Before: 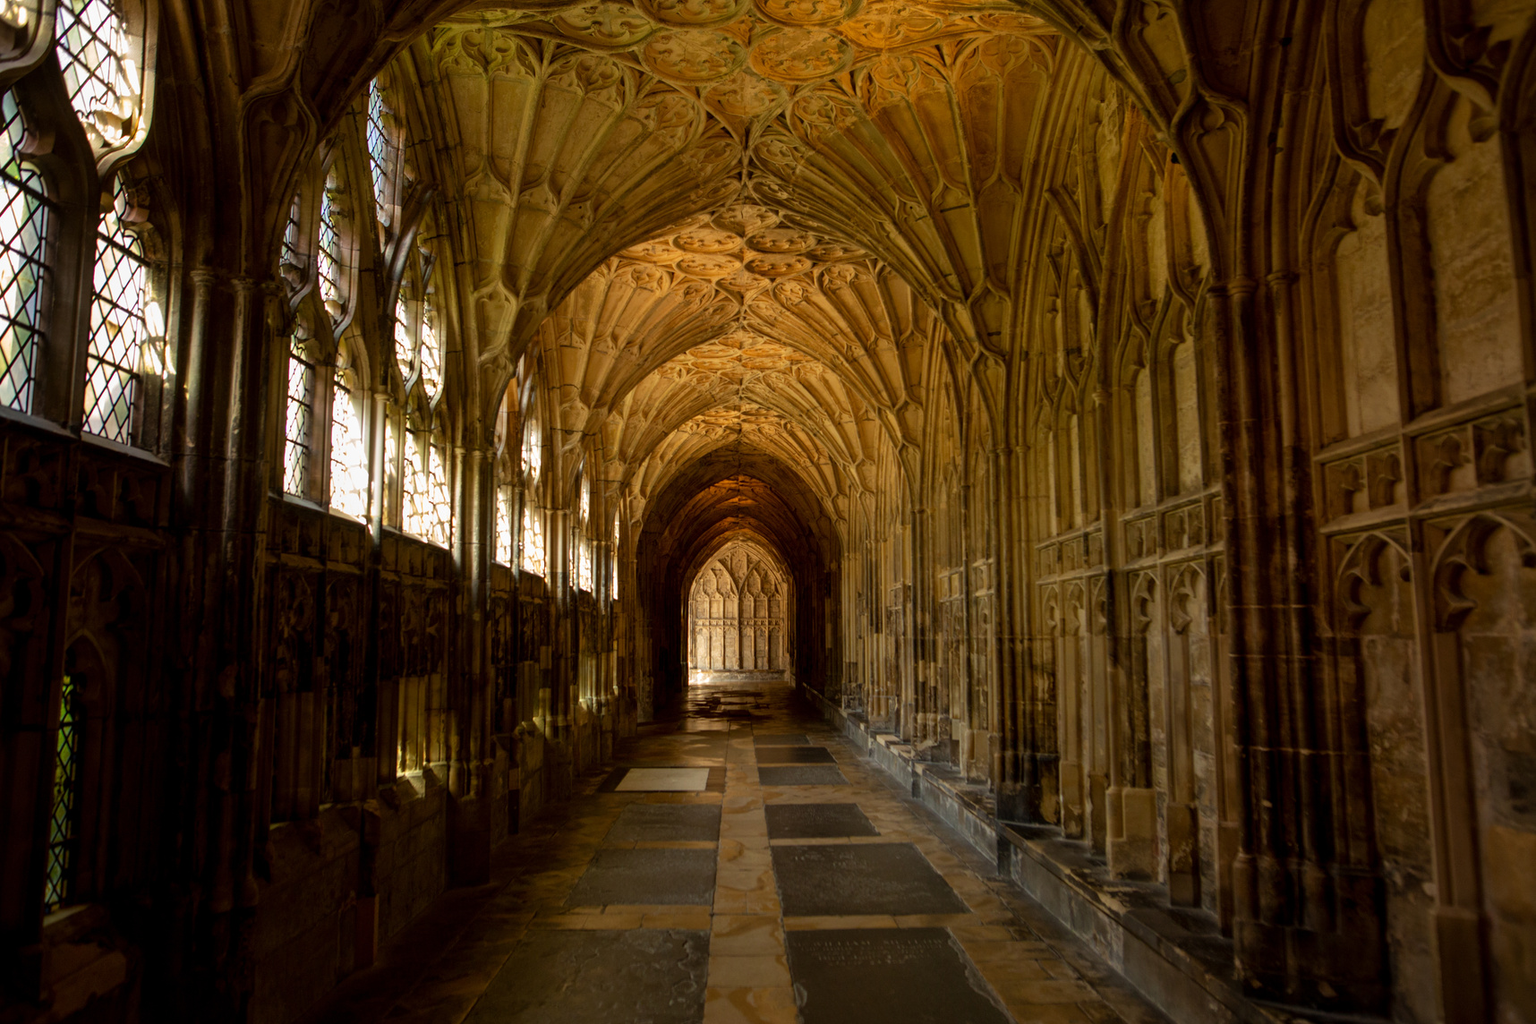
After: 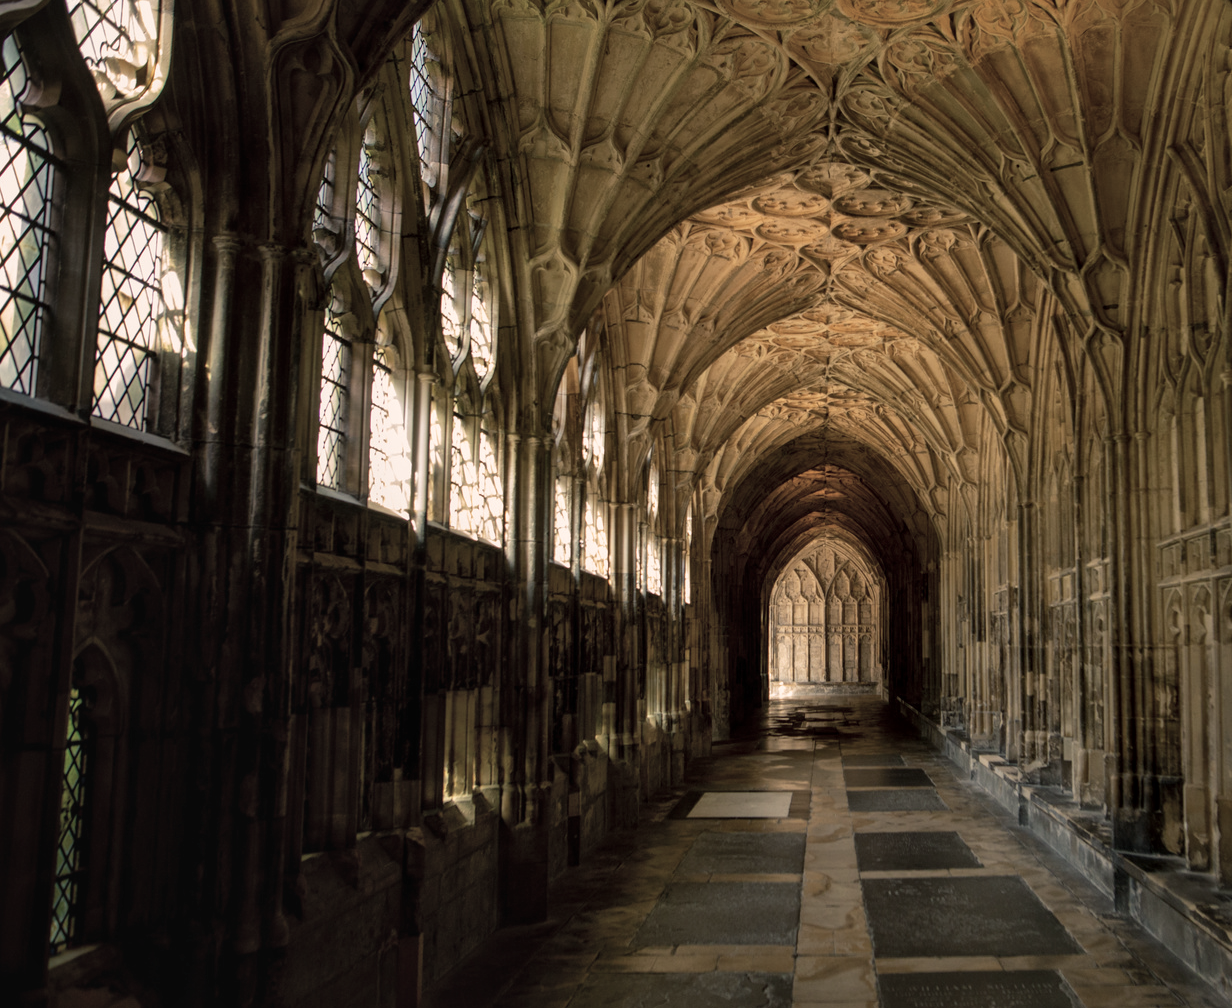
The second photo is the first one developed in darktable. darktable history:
local contrast: mode bilateral grid, contrast 20, coarseness 50, detail 132%, midtone range 0.2
contrast brightness saturation: contrast -0.05, saturation -0.41
color balance rgb: shadows lift › chroma 5.41%, shadows lift › hue 240°, highlights gain › chroma 3.74%, highlights gain › hue 60°, saturation formula JzAzBz (2021)
crop: top 5.803%, right 27.864%, bottom 5.804%
